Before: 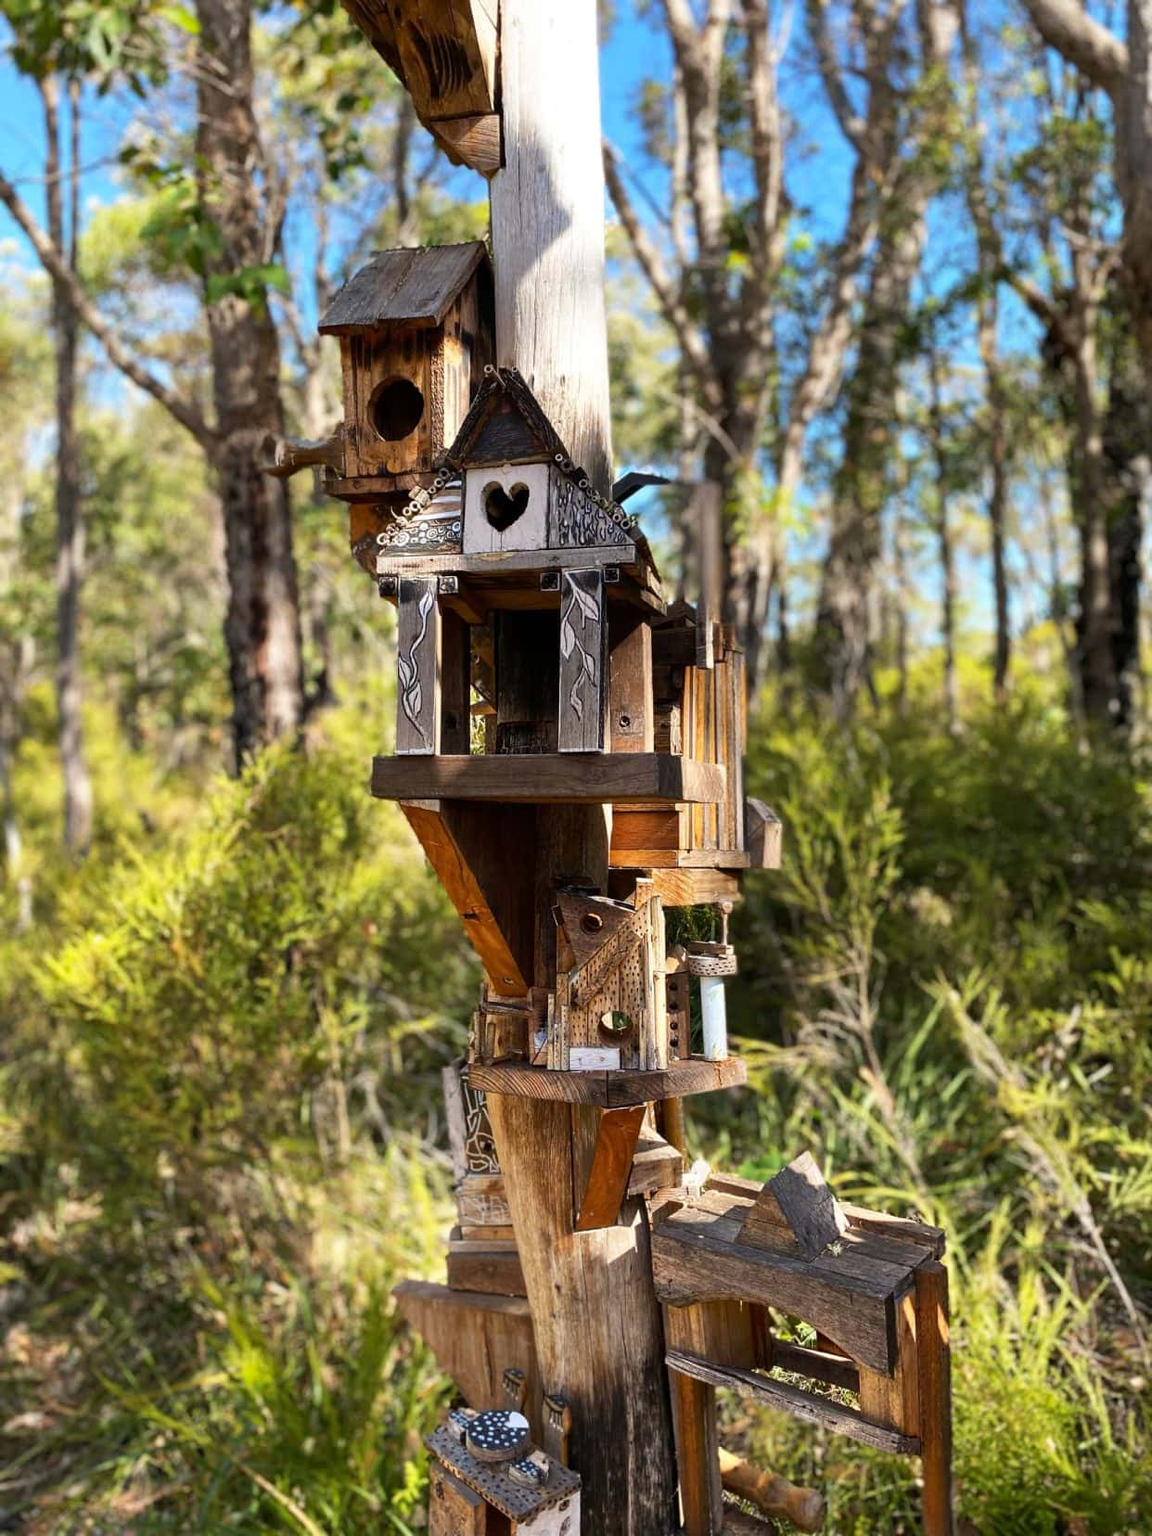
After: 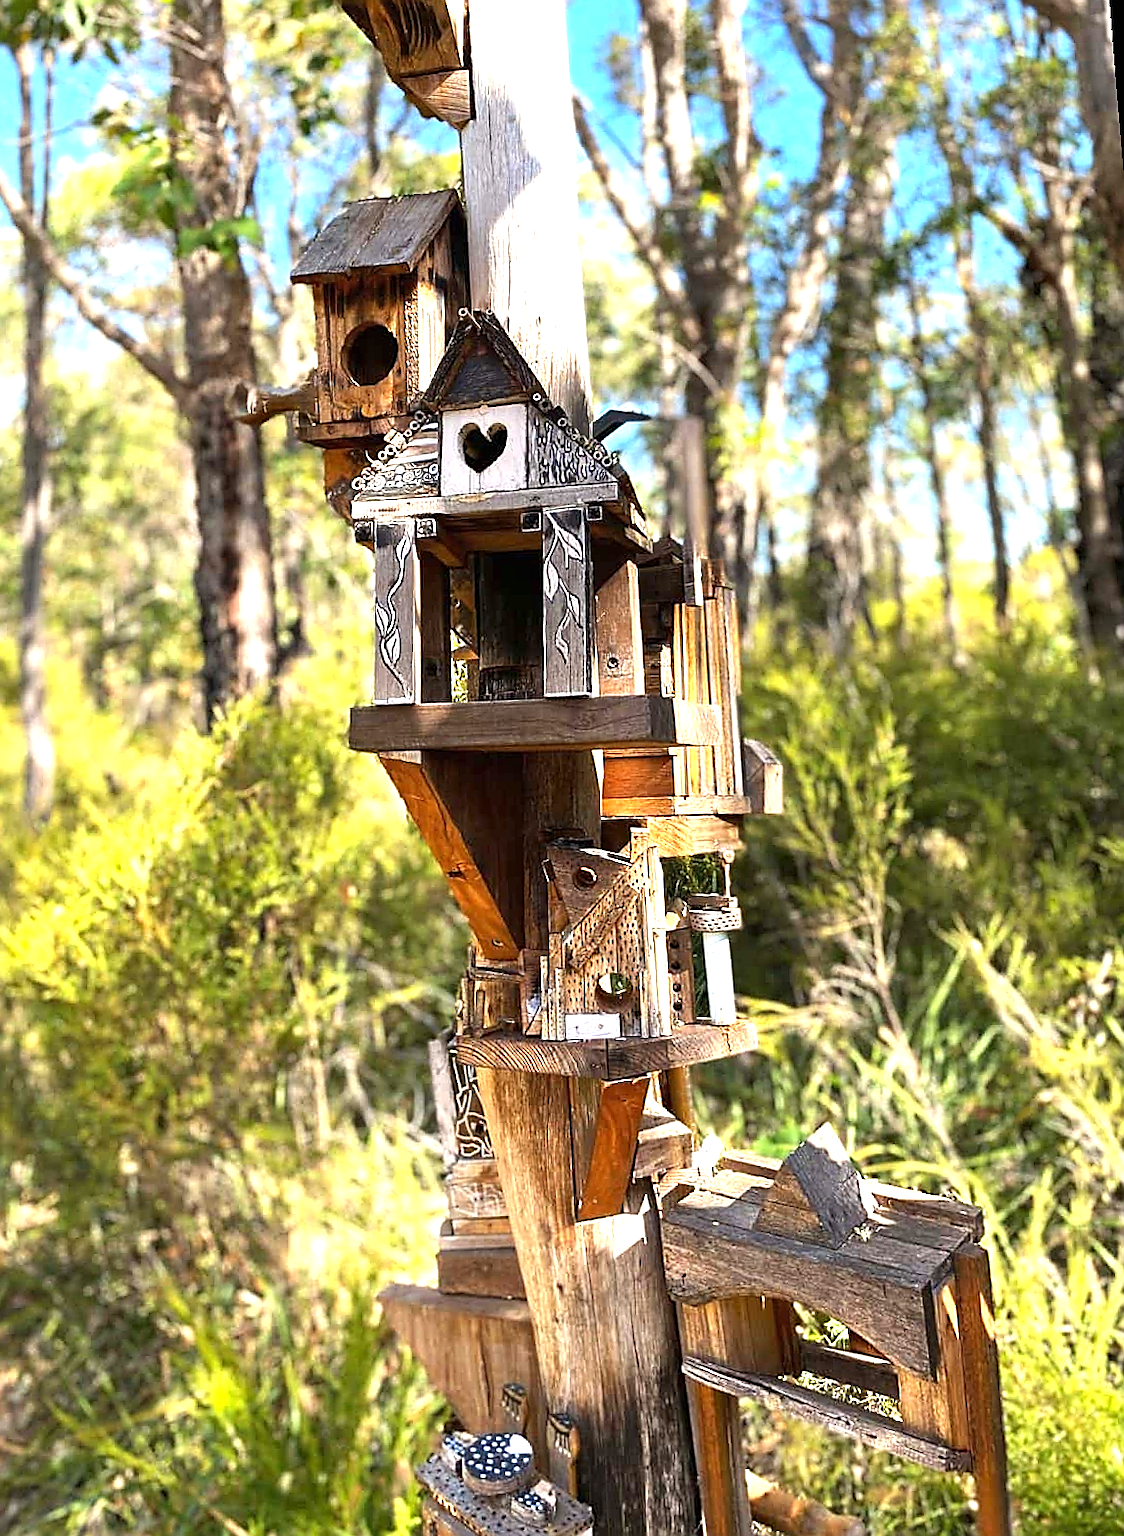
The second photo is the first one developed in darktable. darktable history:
exposure: black level correction 0, exposure 1 EV, compensate exposure bias true, compensate highlight preservation false
rotate and perspective: rotation -1.68°, lens shift (vertical) -0.146, crop left 0.049, crop right 0.912, crop top 0.032, crop bottom 0.96
sharpen: radius 1.4, amount 1.25, threshold 0.7
